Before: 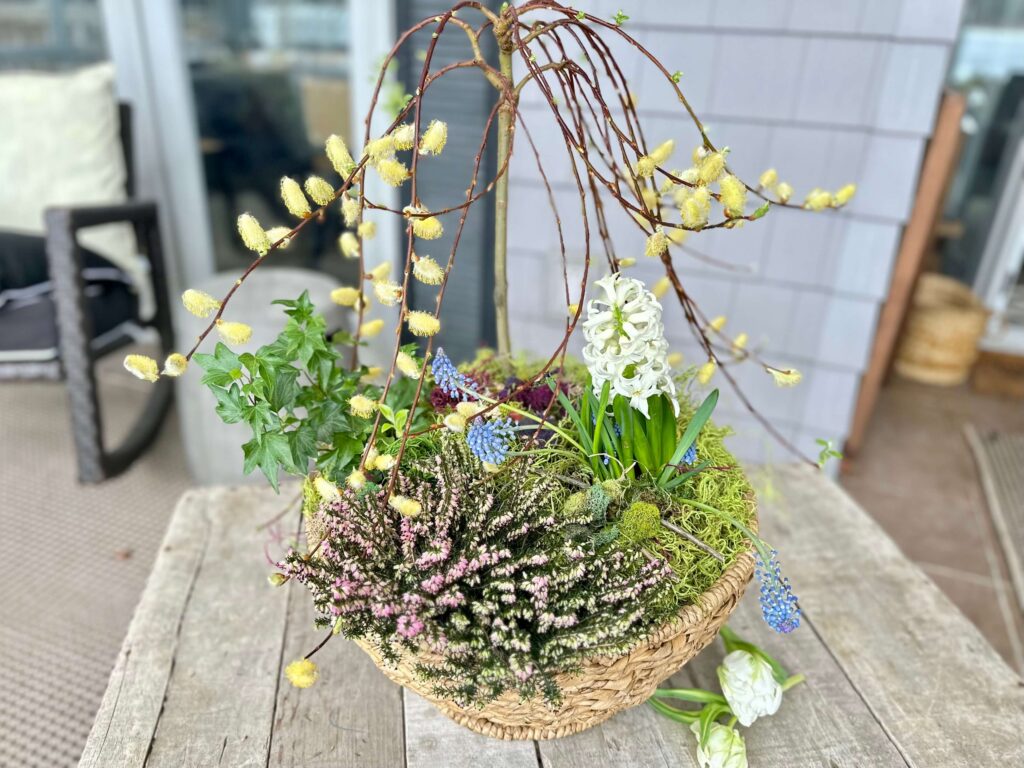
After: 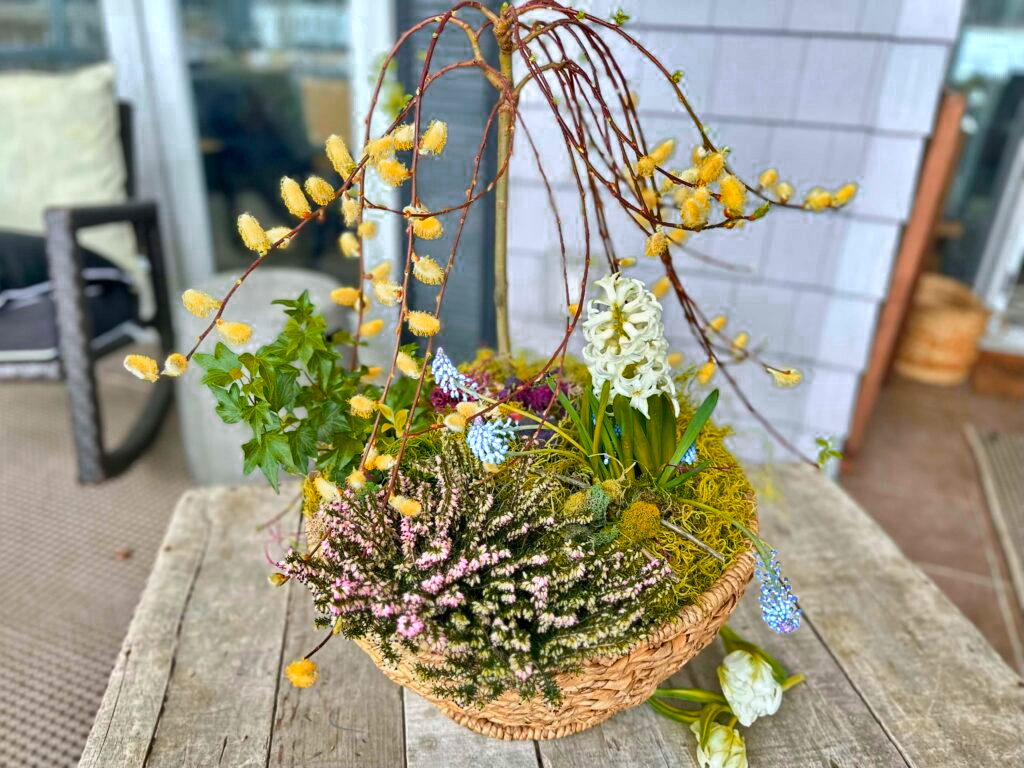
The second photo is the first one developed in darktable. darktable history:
color zones: curves: ch0 [(0.473, 0.374) (0.742, 0.784)]; ch1 [(0.354, 0.737) (0.742, 0.705)]; ch2 [(0.318, 0.421) (0.758, 0.532)]
shadows and highlights: shadows 30.63, highlights -63.22, shadows color adjustment 98%, highlights color adjustment 58.61%, soften with gaussian
